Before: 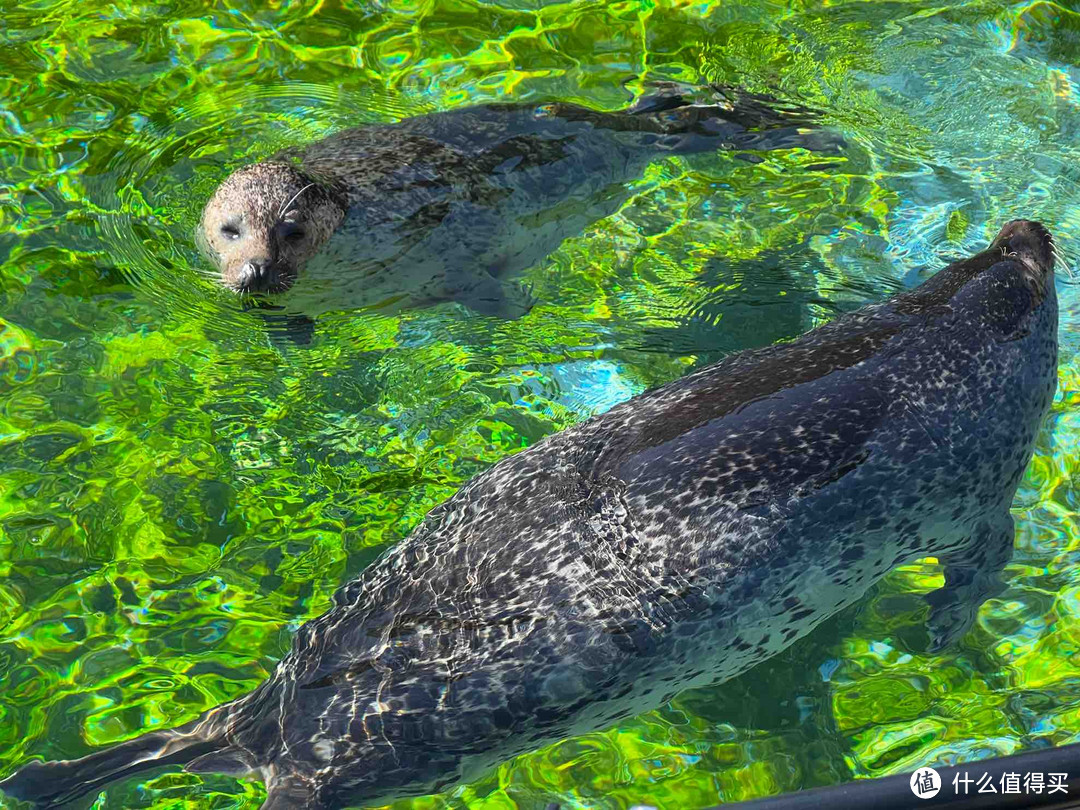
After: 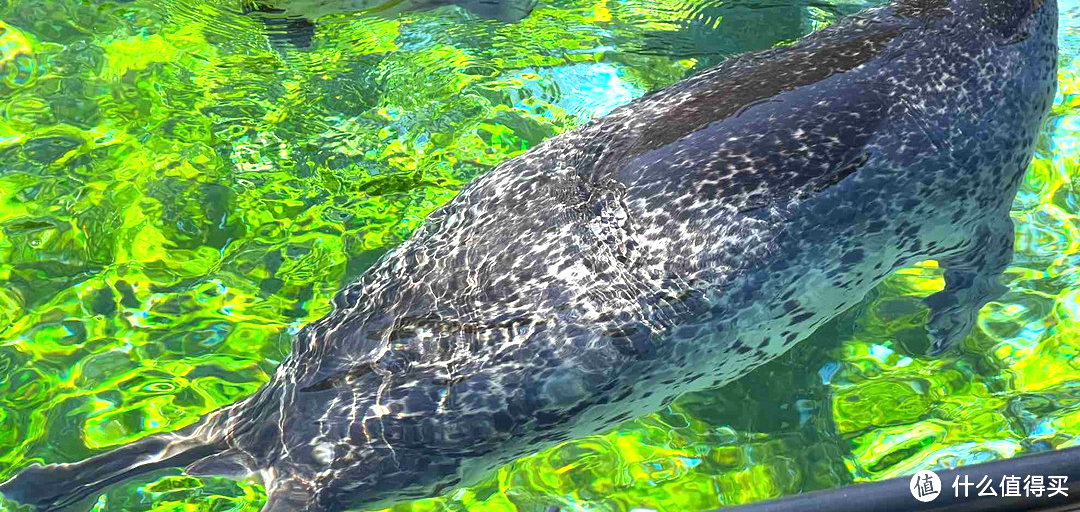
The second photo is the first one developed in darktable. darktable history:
exposure: exposure 1 EV, compensate highlight preservation false
crop and rotate: top 36.683%
